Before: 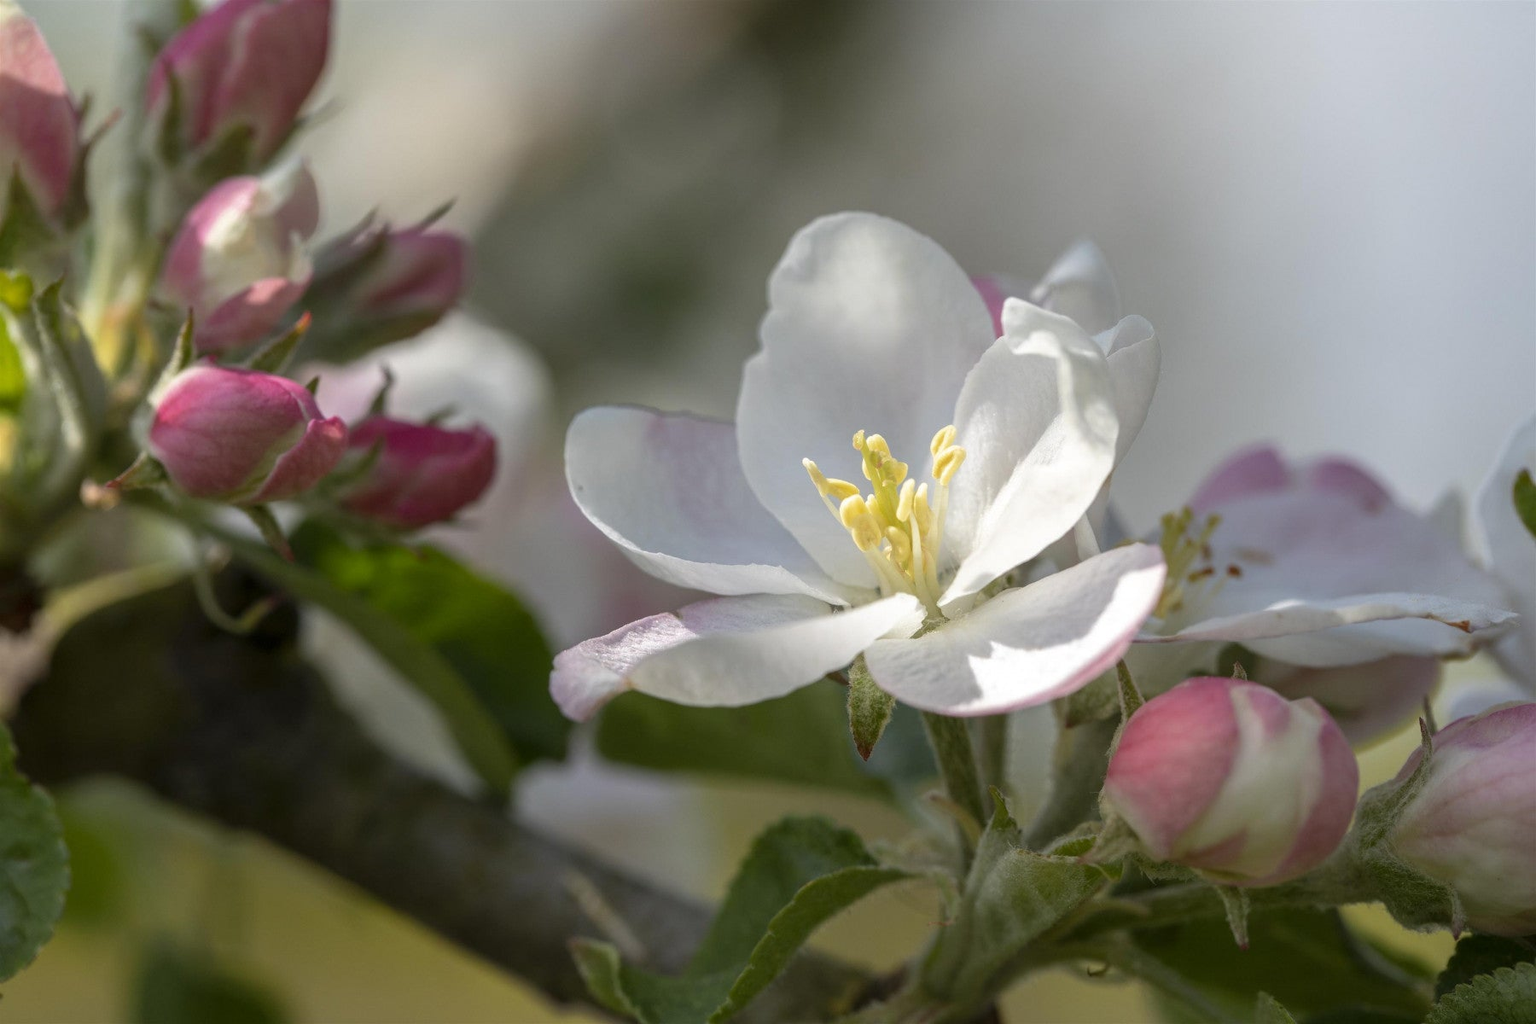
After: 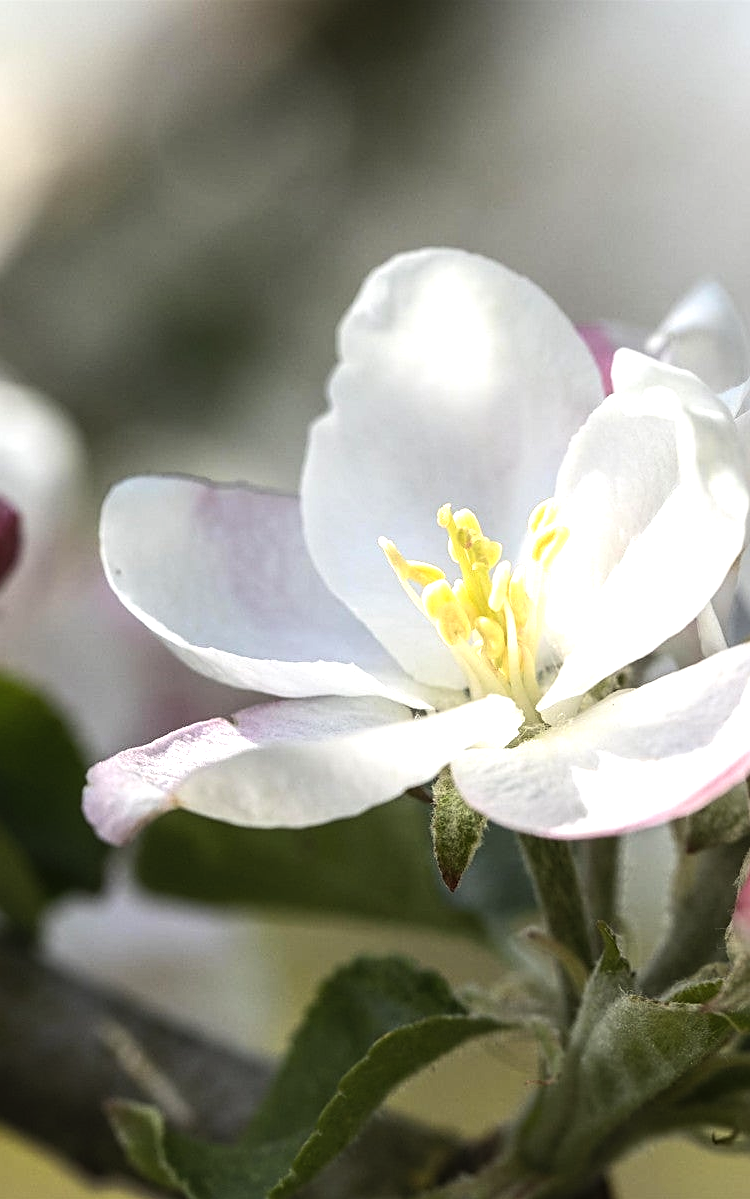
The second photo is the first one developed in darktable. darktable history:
contrast brightness saturation: contrast 0.05, brightness 0.06, saturation 0.01
crop: left 31.229%, right 27.105%
sharpen: on, module defaults
tone equalizer: -8 EV -1.08 EV, -7 EV -1.01 EV, -6 EV -0.867 EV, -5 EV -0.578 EV, -3 EV 0.578 EV, -2 EV 0.867 EV, -1 EV 1.01 EV, +0 EV 1.08 EV, edges refinement/feathering 500, mask exposure compensation -1.57 EV, preserve details no
